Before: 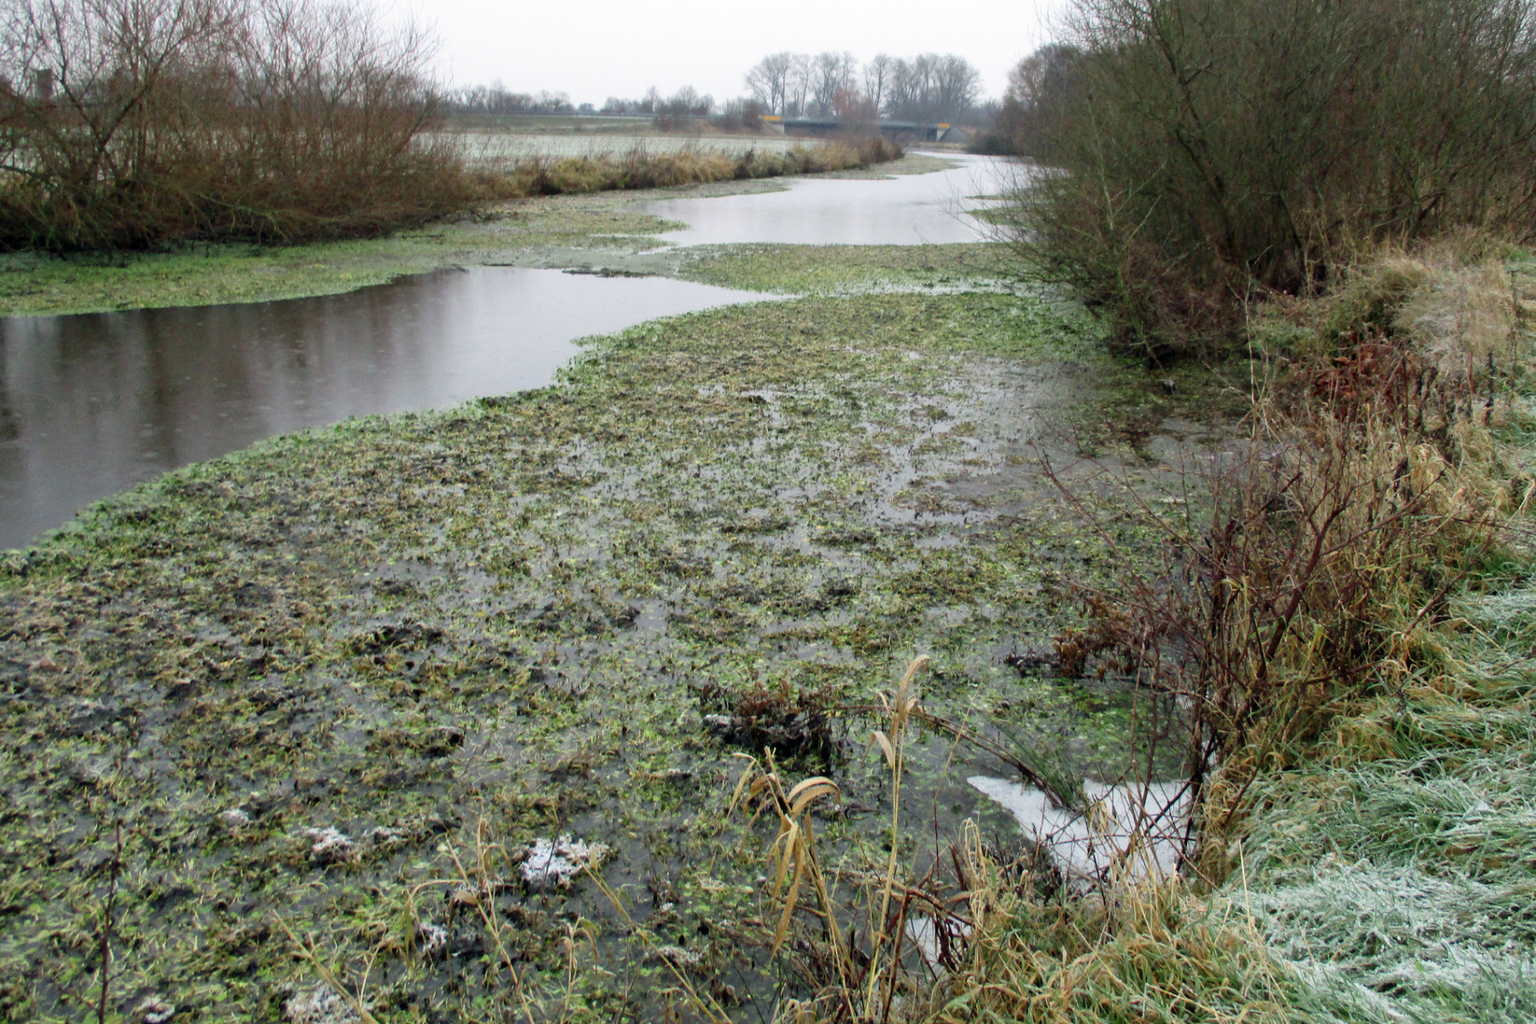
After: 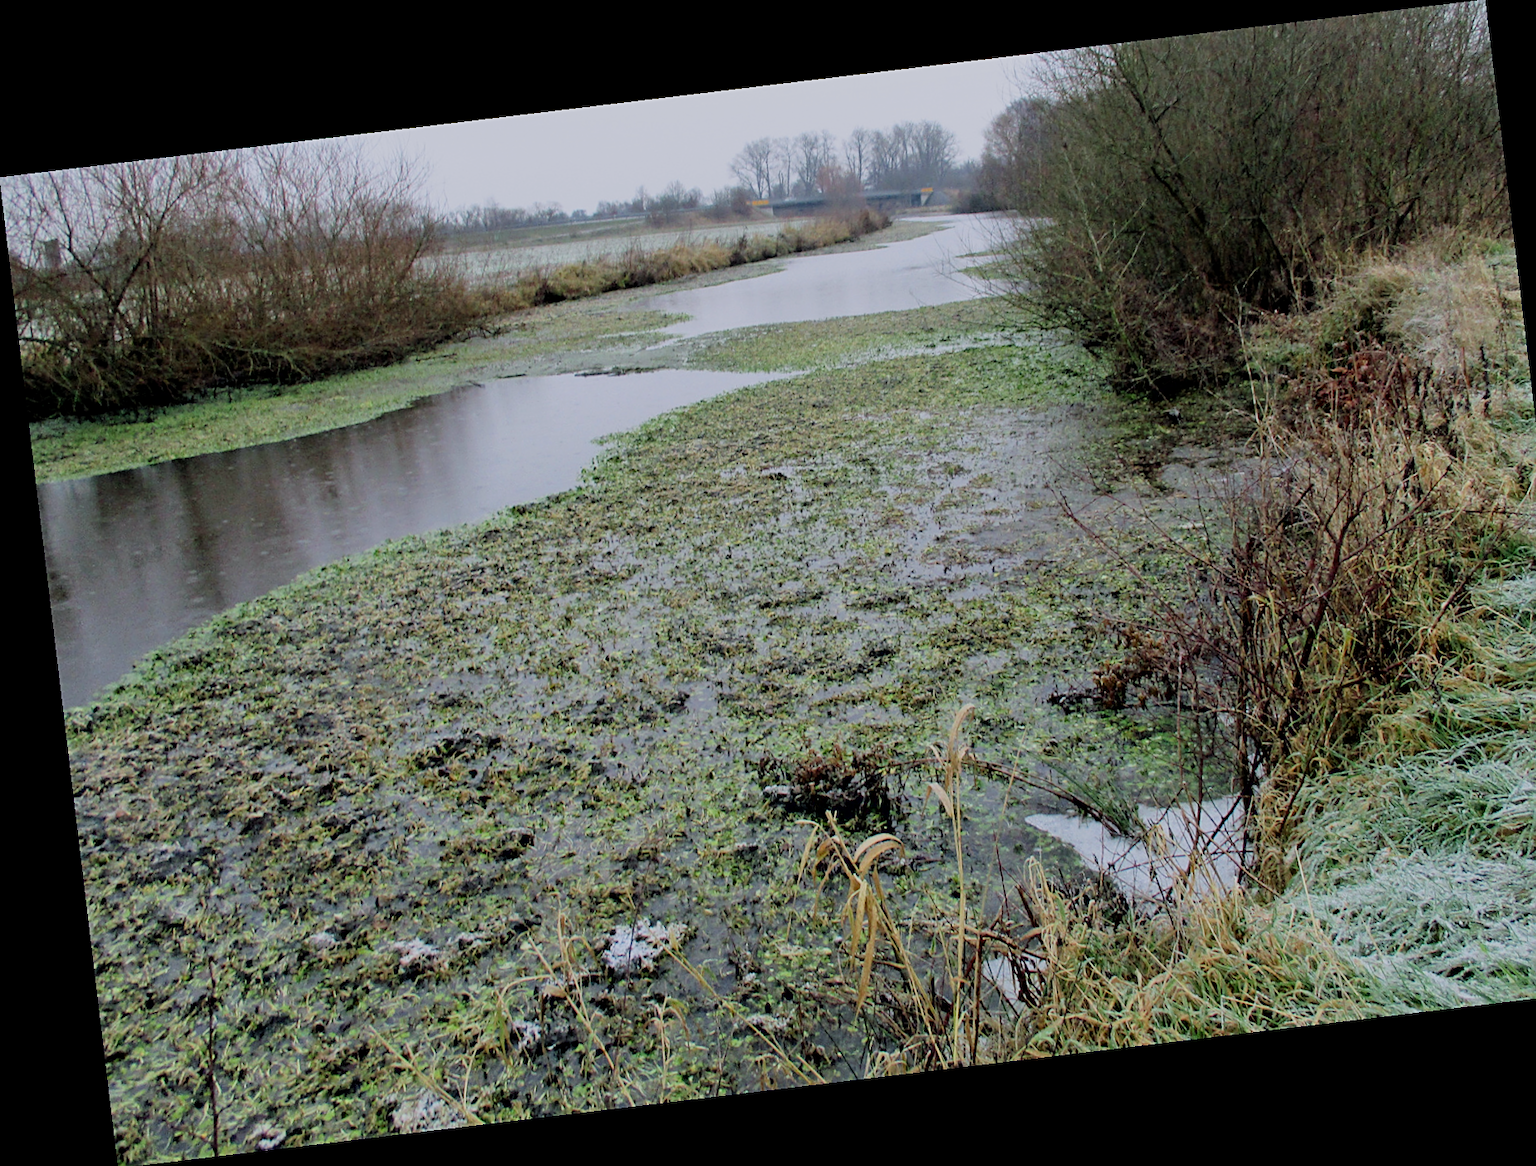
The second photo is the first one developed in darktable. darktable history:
crop: right 4.126%, bottom 0.031%
white balance: red 0.984, blue 1.059
sharpen: on, module defaults
filmic rgb: black relative exposure -8.79 EV, white relative exposure 4.98 EV, threshold 3 EV, target black luminance 0%, hardness 3.77, latitude 66.33%, contrast 0.822, shadows ↔ highlights balance 20%, color science v5 (2021), contrast in shadows safe, contrast in highlights safe, enable highlight reconstruction true
rotate and perspective: rotation -6.83°, automatic cropping off
contrast equalizer: octaves 7, y [[0.6 ×6], [0.55 ×6], [0 ×6], [0 ×6], [0 ×6]], mix 0.3
tone equalizer: -8 EV -1.84 EV, -7 EV -1.16 EV, -6 EV -1.62 EV, smoothing diameter 25%, edges refinement/feathering 10, preserve details guided filter
